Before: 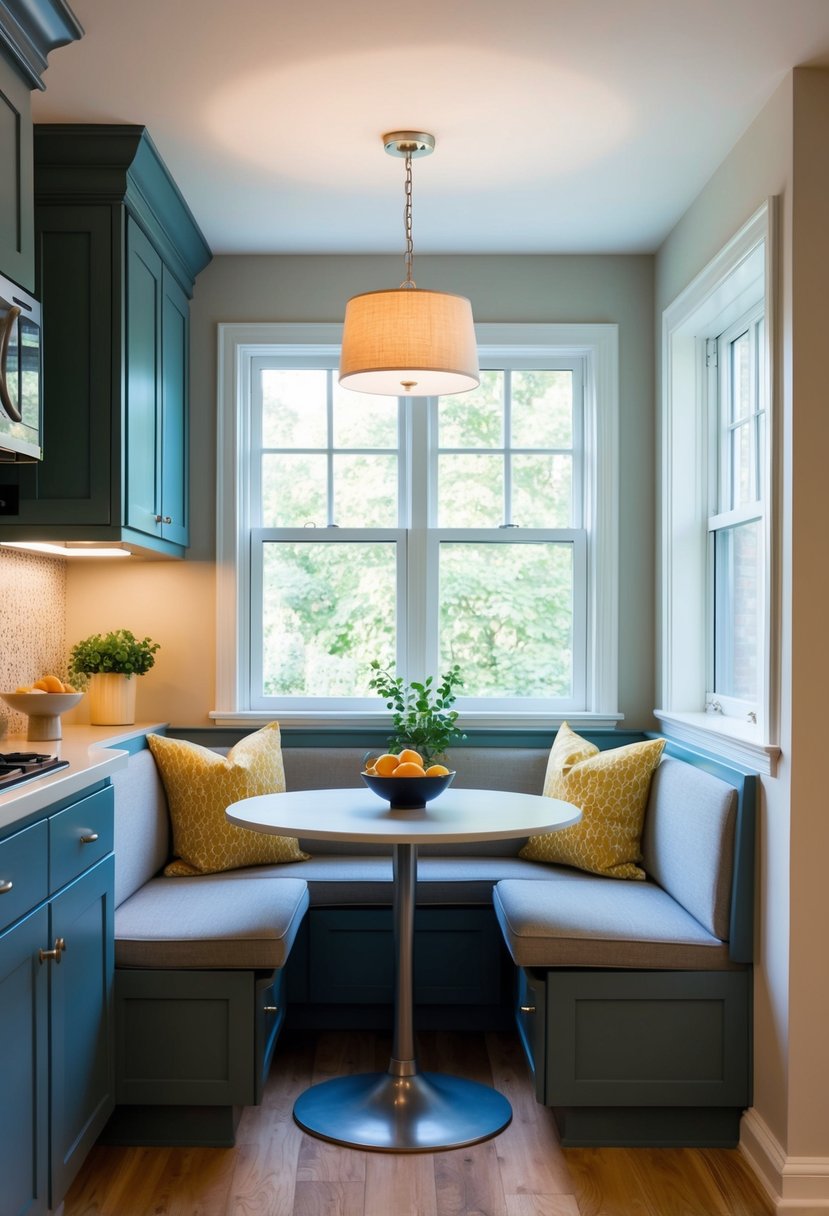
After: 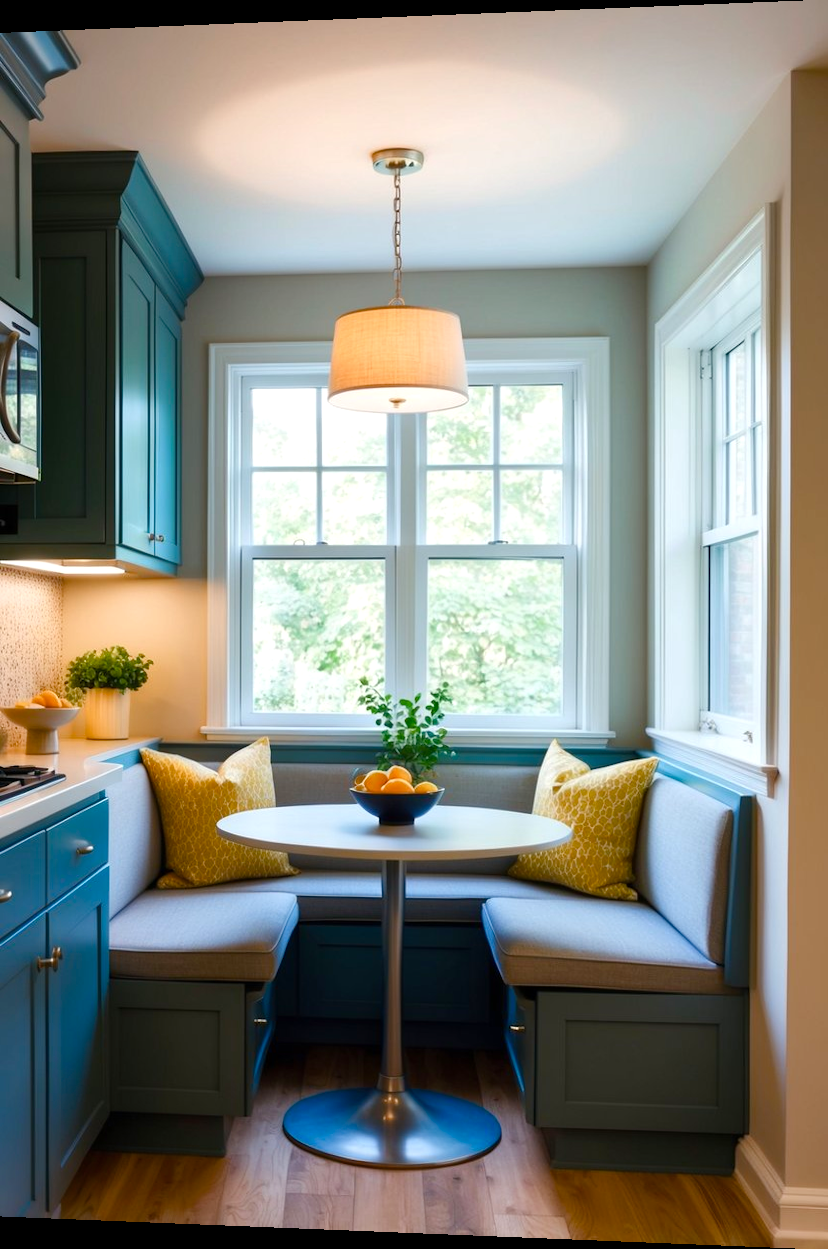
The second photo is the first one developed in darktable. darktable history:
color balance rgb: linear chroma grading › shadows 32%, linear chroma grading › global chroma -2%, linear chroma grading › mid-tones 4%, perceptual saturation grading › global saturation -2%, perceptual saturation grading › highlights -8%, perceptual saturation grading › mid-tones 8%, perceptual saturation grading › shadows 4%, perceptual brilliance grading › highlights 8%, perceptual brilliance grading › mid-tones 4%, perceptual brilliance grading › shadows 2%, global vibrance 16%, saturation formula JzAzBz (2021)
rotate and perspective: lens shift (horizontal) -0.055, automatic cropping off
